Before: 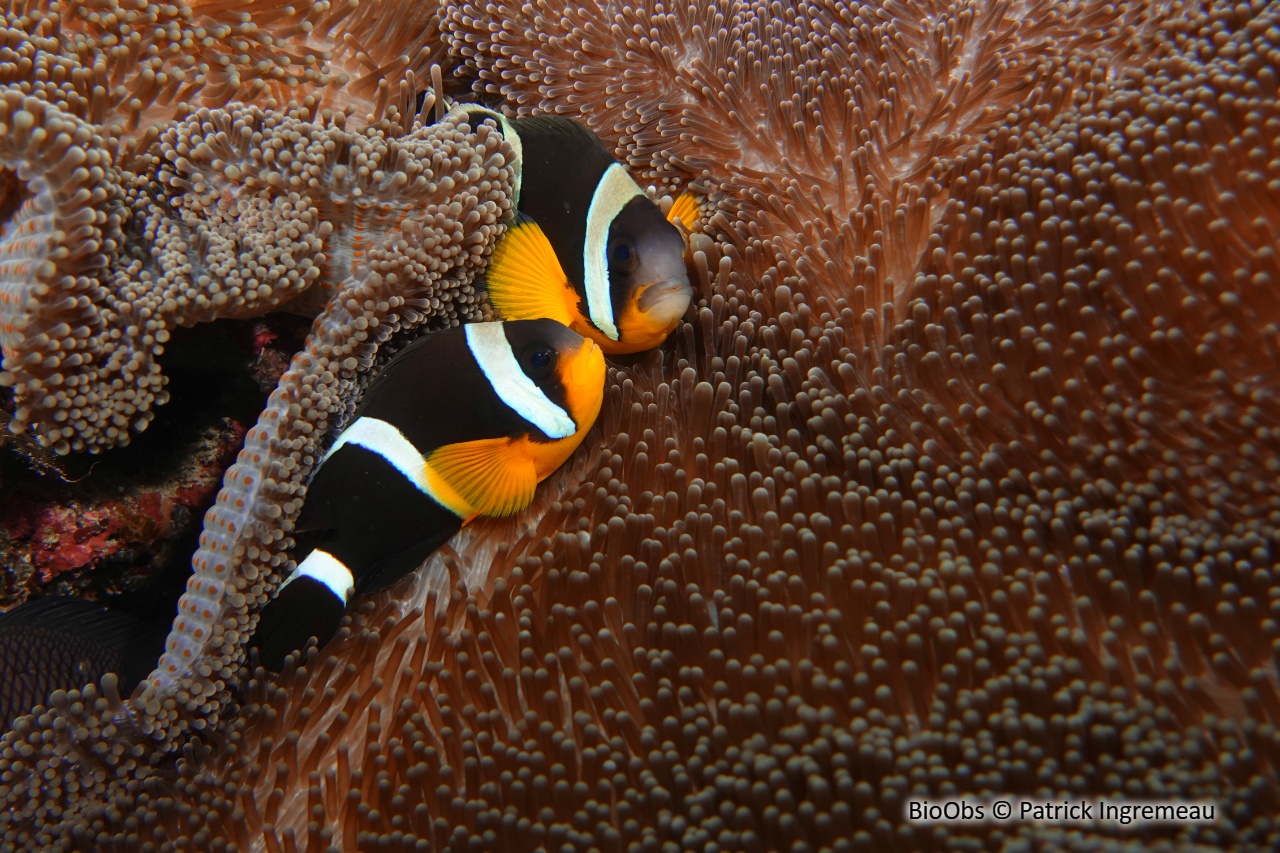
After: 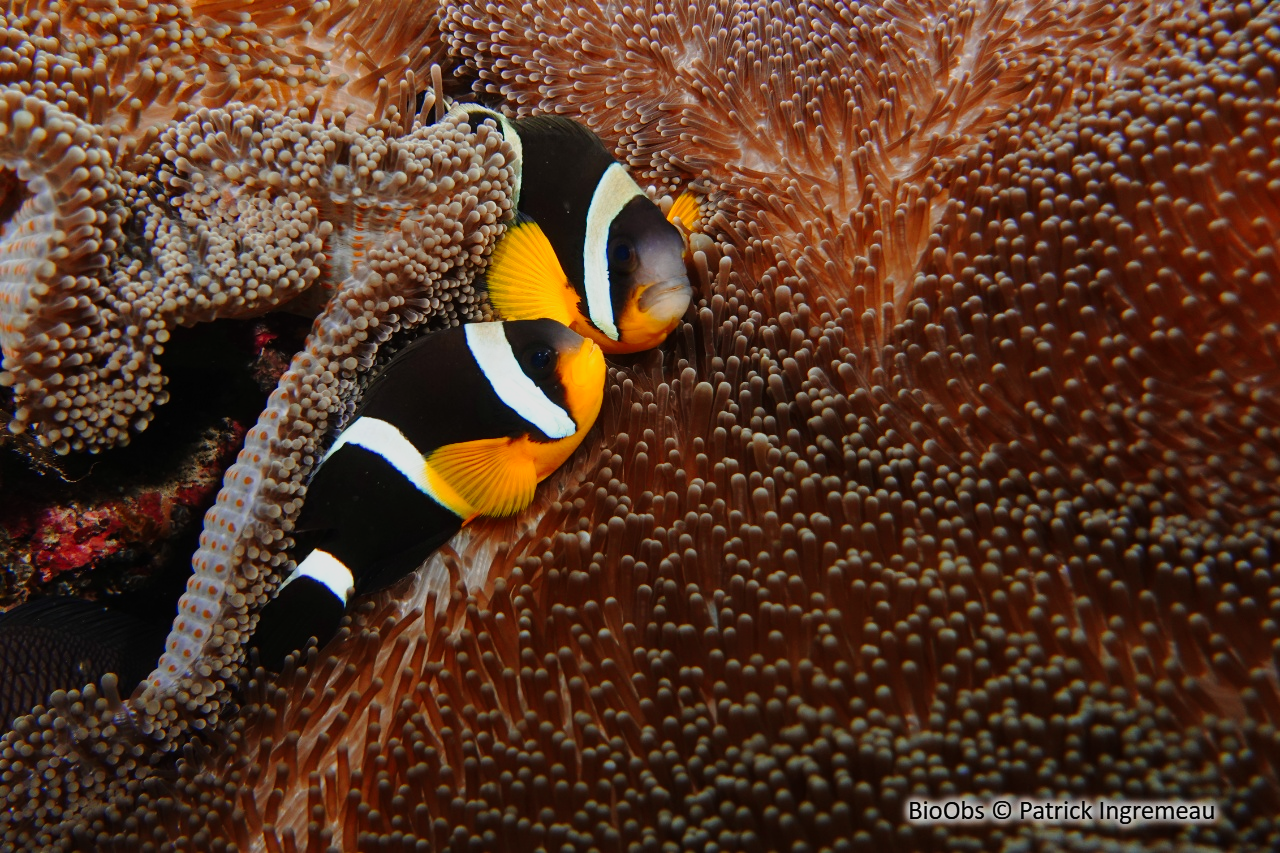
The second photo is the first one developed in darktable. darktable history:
tone curve: curves: ch0 [(0.003, 0.003) (0.104, 0.069) (0.236, 0.218) (0.401, 0.443) (0.495, 0.55) (0.625, 0.67) (0.819, 0.841) (0.96, 0.899)]; ch1 [(0, 0) (0.161, 0.092) (0.37, 0.302) (0.424, 0.402) (0.45, 0.466) (0.495, 0.506) (0.573, 0.571) (0.638, 0.641) (0.751, 0.741) (1, 1)]; ch2 [(0, 0) (0.352, 0.403) (0.466, 0.443) (0.524, 0.501) (0.56, 0.556) (1, 1)], preserve colors none
